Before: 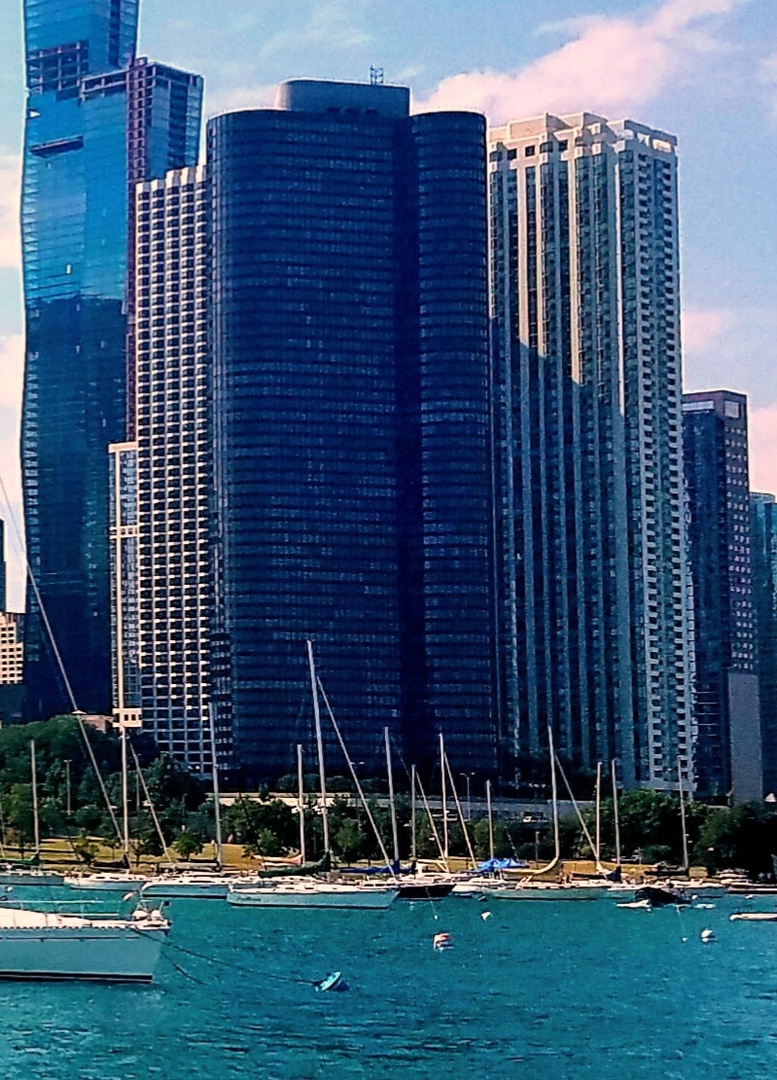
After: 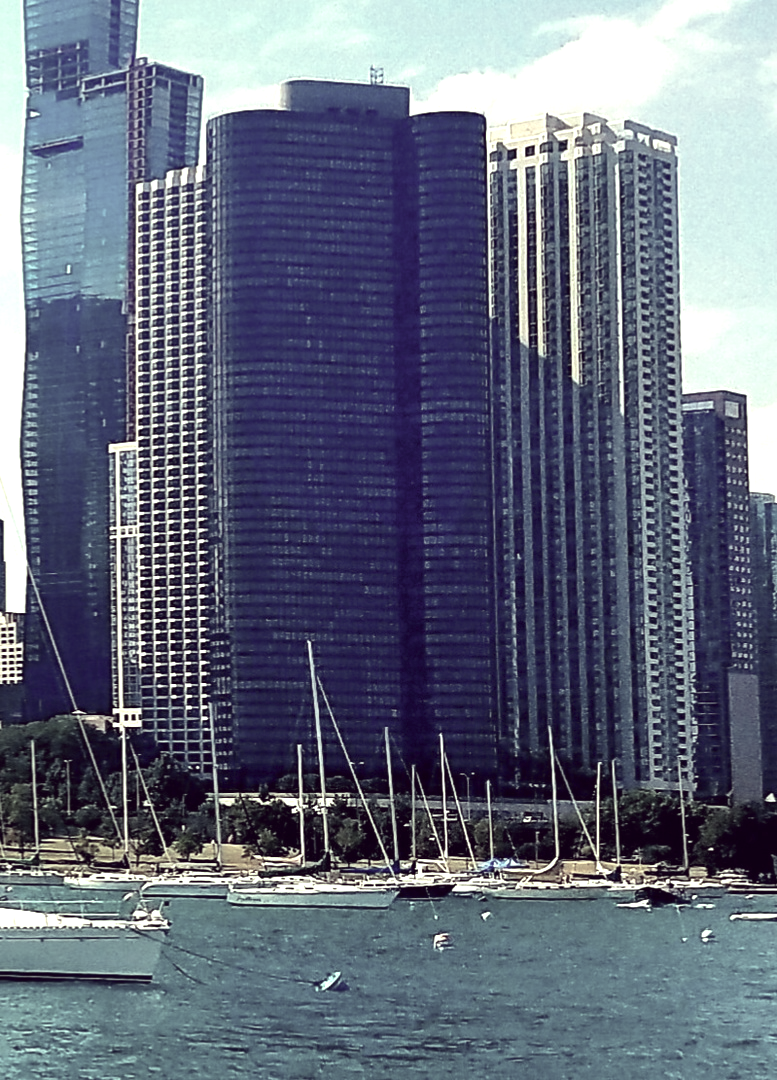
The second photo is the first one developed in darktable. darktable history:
exposure: compensate highlight preservation false
color balance rgb: linear chroma grading › global chroma 23.047%, perceptual saturation grading › global saturation -28.145%, perceptual saturation grading › highlights -20.306%, perceptual saturation grading › mid-tones -23.923%, perceptual saturation grading › shadows -24.458%, perceptual brilliance grading › global brilliance 20.033%, global vibrance 20%
color correction: highlights a* -20.79, highlights b* 20.22, shadows a* 19.76, shadows b* -19.85, saturation 0.443
